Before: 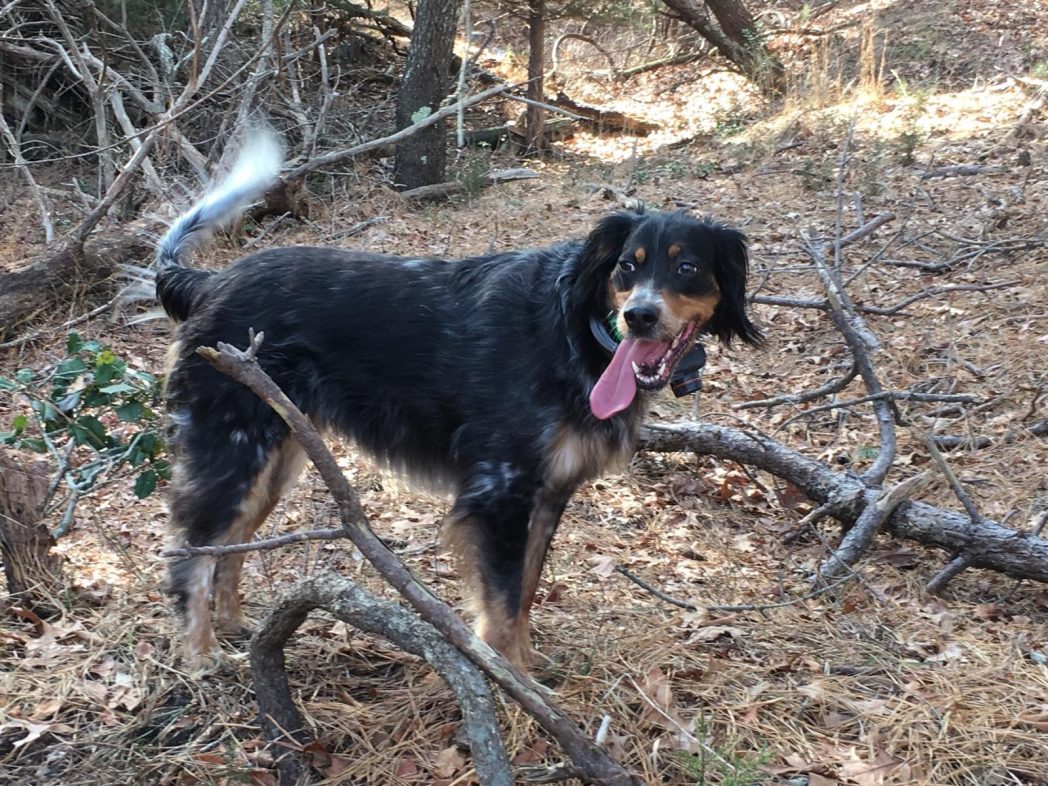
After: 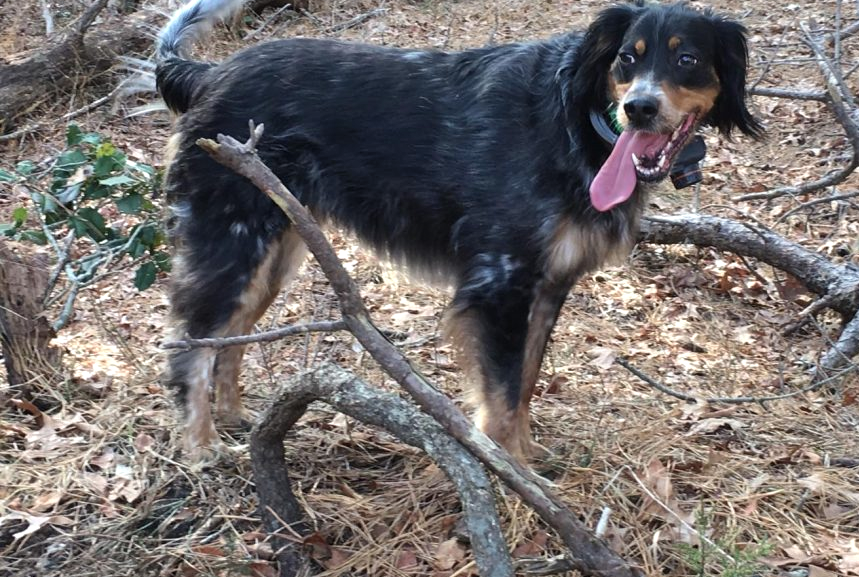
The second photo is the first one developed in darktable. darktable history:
crop: top 26.531%, right 17.959%
shadows and highlights: radius 44.78, white point adjustment 6.64, compress 79.65%, highlights color adjustment 78.42%, soften with gaussian
